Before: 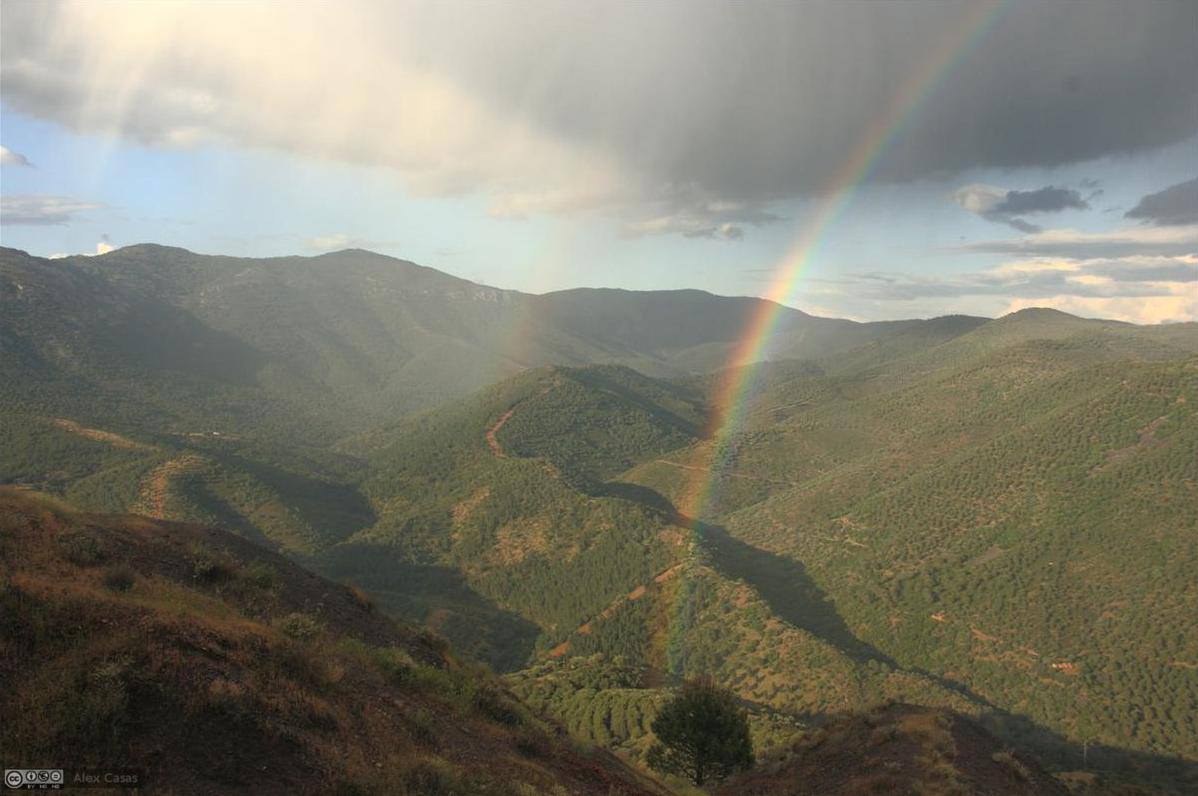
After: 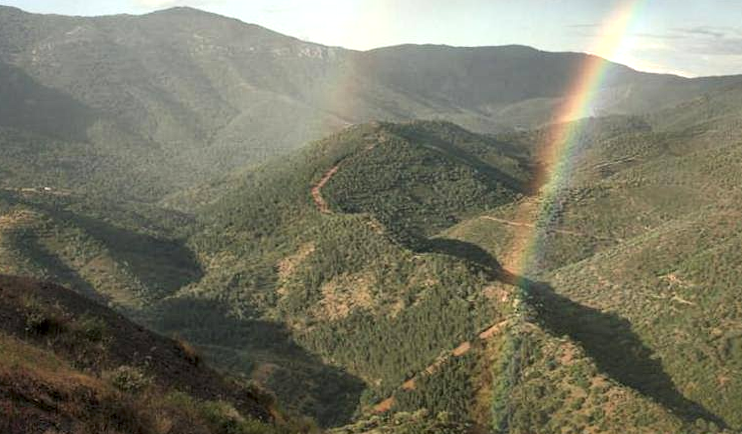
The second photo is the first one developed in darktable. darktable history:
exposure: exposure 0.236 EV, compensate highlight preservation false
local contrast: mode bilateral grid, contrast 44, coarseness 69, detail 214%, midtone range 0.2
crop: left 13.312%, top 31.28%, right 24.627%, bottom 15.582%
rotate and perspective: lens shift (horizontal) -0.055, automatic cropping off
